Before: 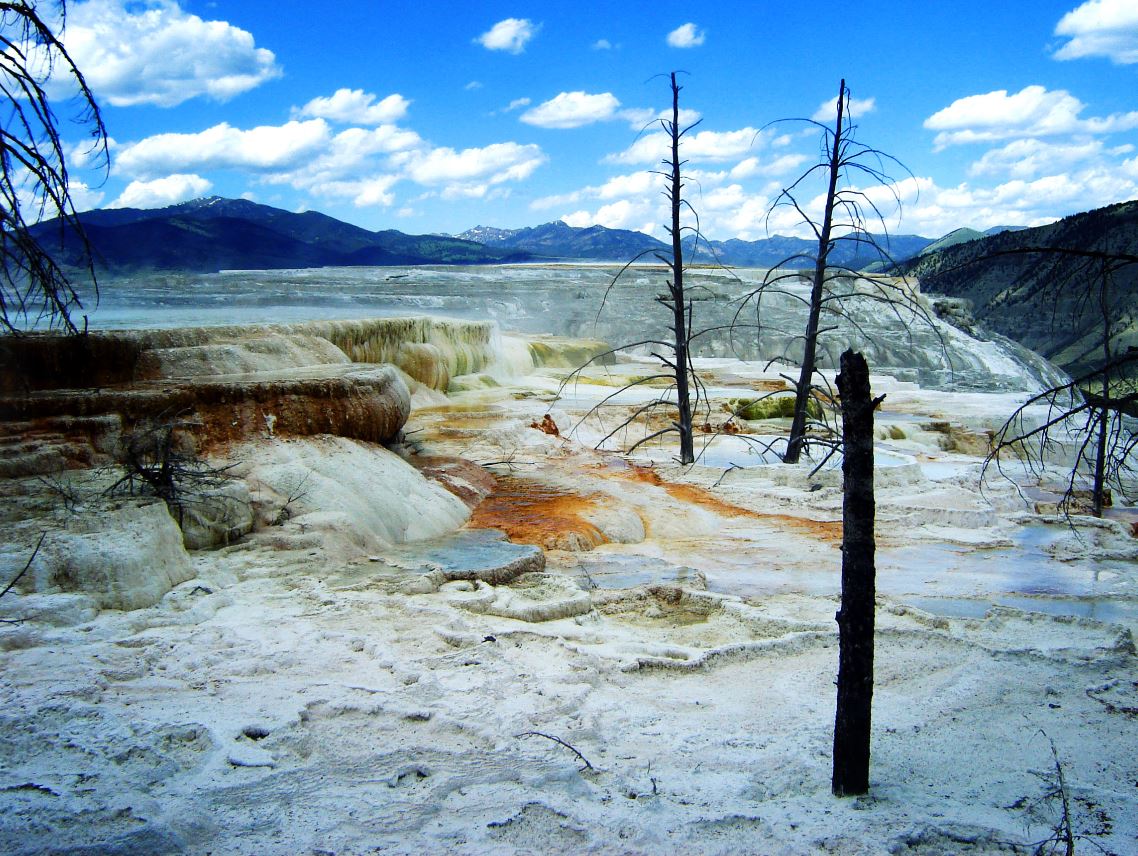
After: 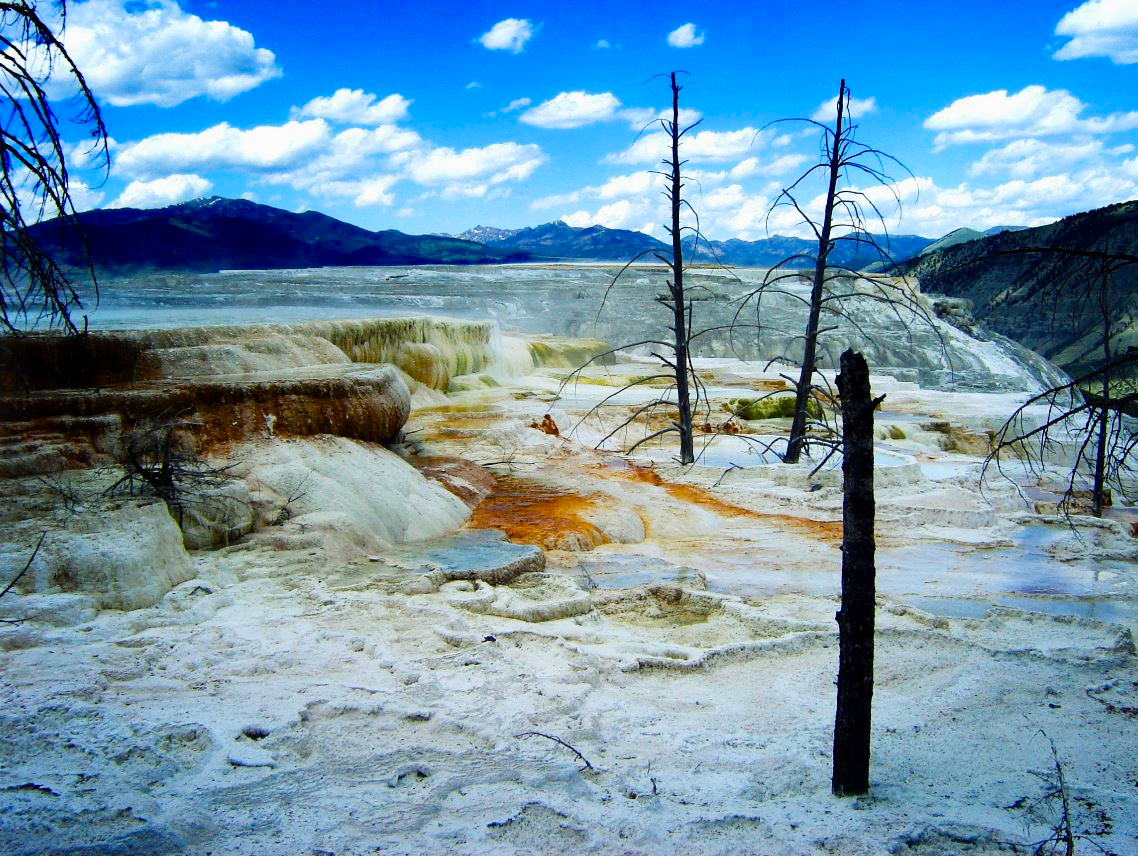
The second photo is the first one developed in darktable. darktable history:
color balance rgb "[intense colors]": linear chroma grading › shadows -8%, linear chroma grading › global chroma 10%, perceptual saturation grading › global saturation 2%, perceptual saturation grading › highlights -2%, perceptual saturation grading › mid-tones 4%, perceptual saturation grading › shadows 8%, perceptual brilliance grading › global brilliance 2%, perceptual brilliance grading › highlights -4%, global vibrance 16%, saturation formula JzAzBz (2021)
